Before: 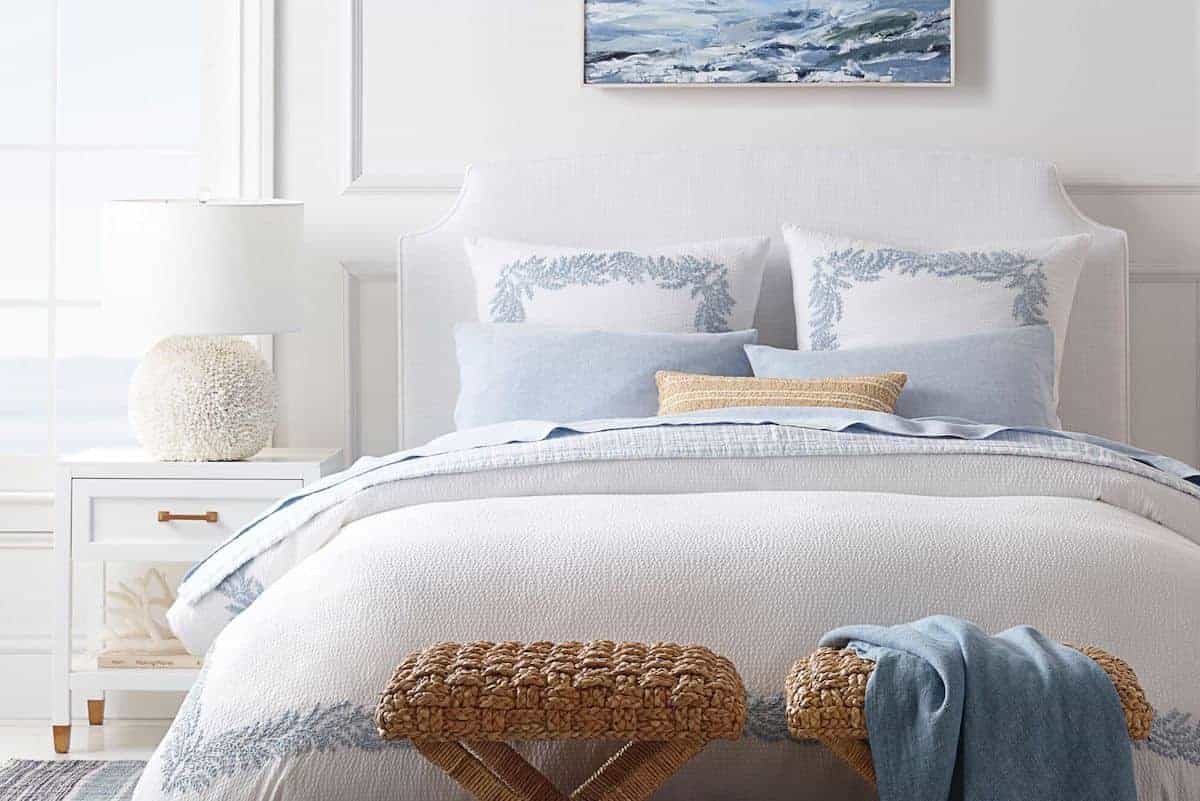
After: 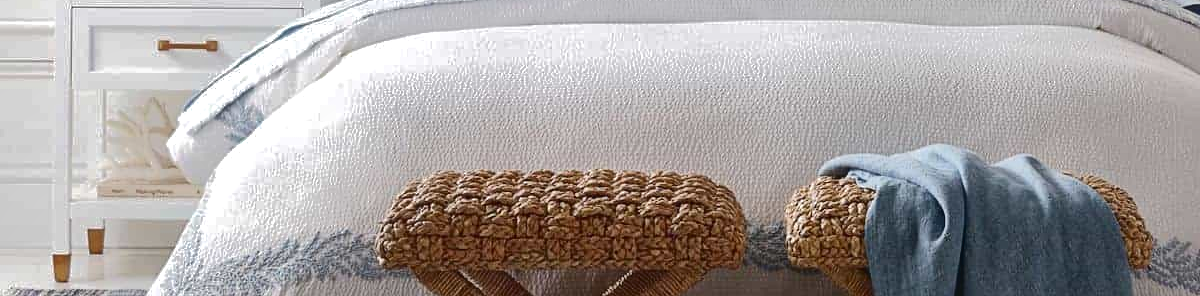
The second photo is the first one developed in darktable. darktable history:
tone curve: curves: ch0 [(0, 0) (0.003, 0.096) (0.011, 0.096) (0.025, 0.098) (0.044, 0.099) (0.069, 0.106) (0.1, 0.128) (0.136, 0.153) (0.177, 0.186) (0.224, 0.218) (0.277, 0.265) (0.335, 0.316) (0.399, 0.374) (0.468, 0.445) (0.543, 0.526) (0.623, 0.605) (0.709, 0.681) (0.801, 0.758) (0.898, 0.819) (1, 1)], color space Lab, independent channels, preserve colors none
crop and rotate: top 59.01%, bottom 3.938%
base curve: curves: ch0 [(0, 0) (0.283, 0.295) (1, 1)], preserve colors none
local contrast: mode bilateral grid, contrast 19, coarseness 49, detail 178%, midtone range 0.2
tone equalizer: on, module defaults
